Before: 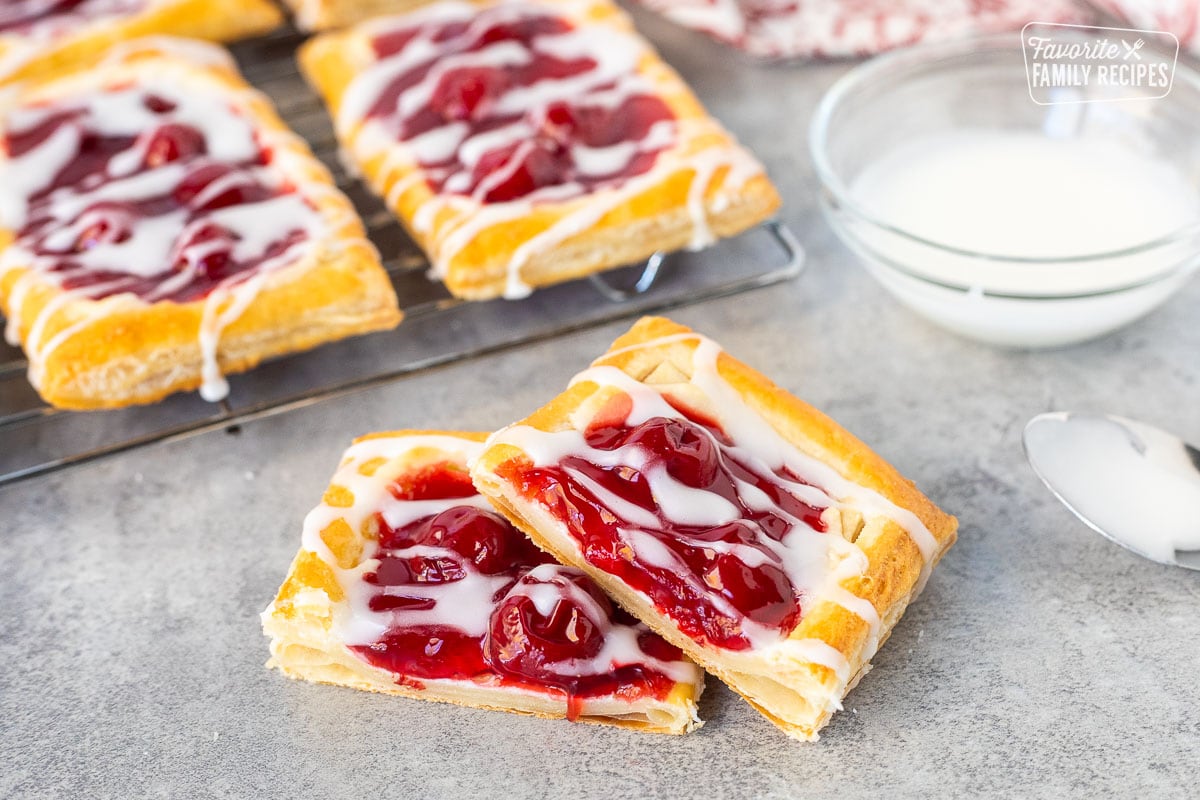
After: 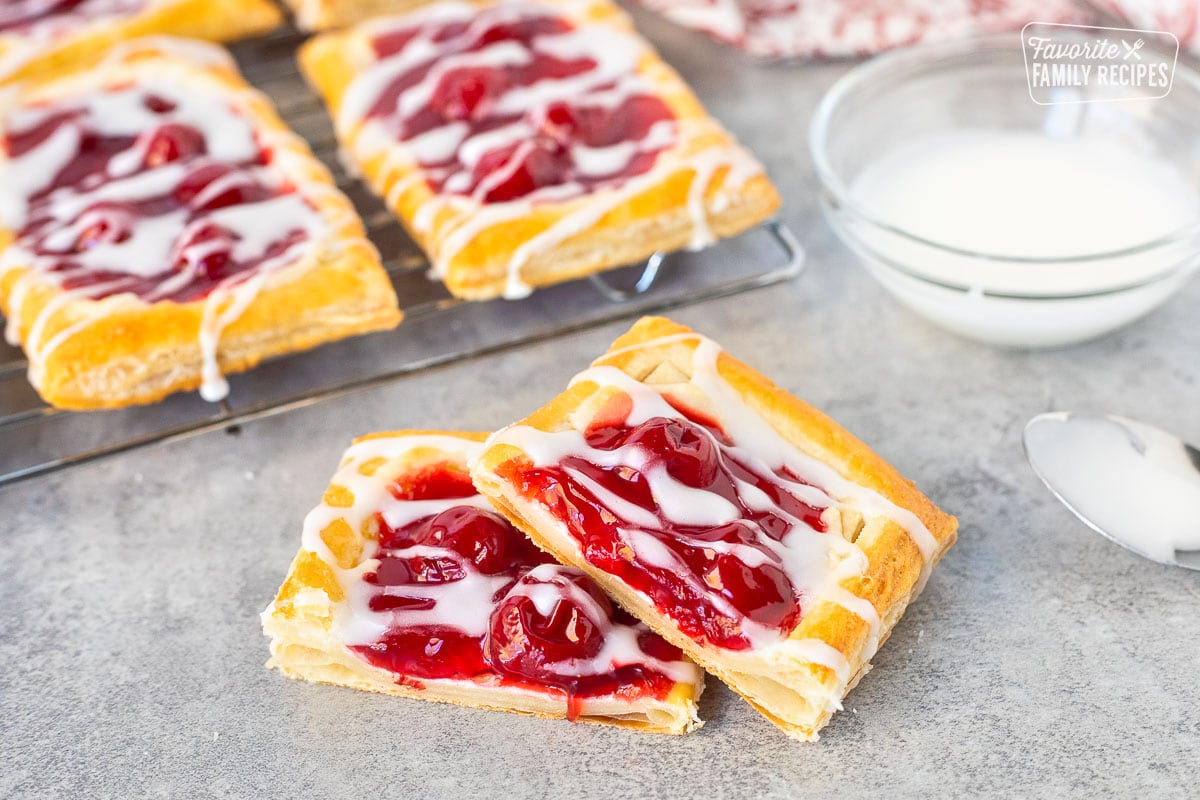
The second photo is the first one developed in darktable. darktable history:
tone equalizer: -8 EV 1.03 EV, -7 EV 0.975 EV, -6 EV 1.02 EV, -5 EV 0.982 EV, -4 EV 1.02 EV, -3 EV 0.716 EV, -2 EV 0.48 EV, -1 EV 0.258 EV
